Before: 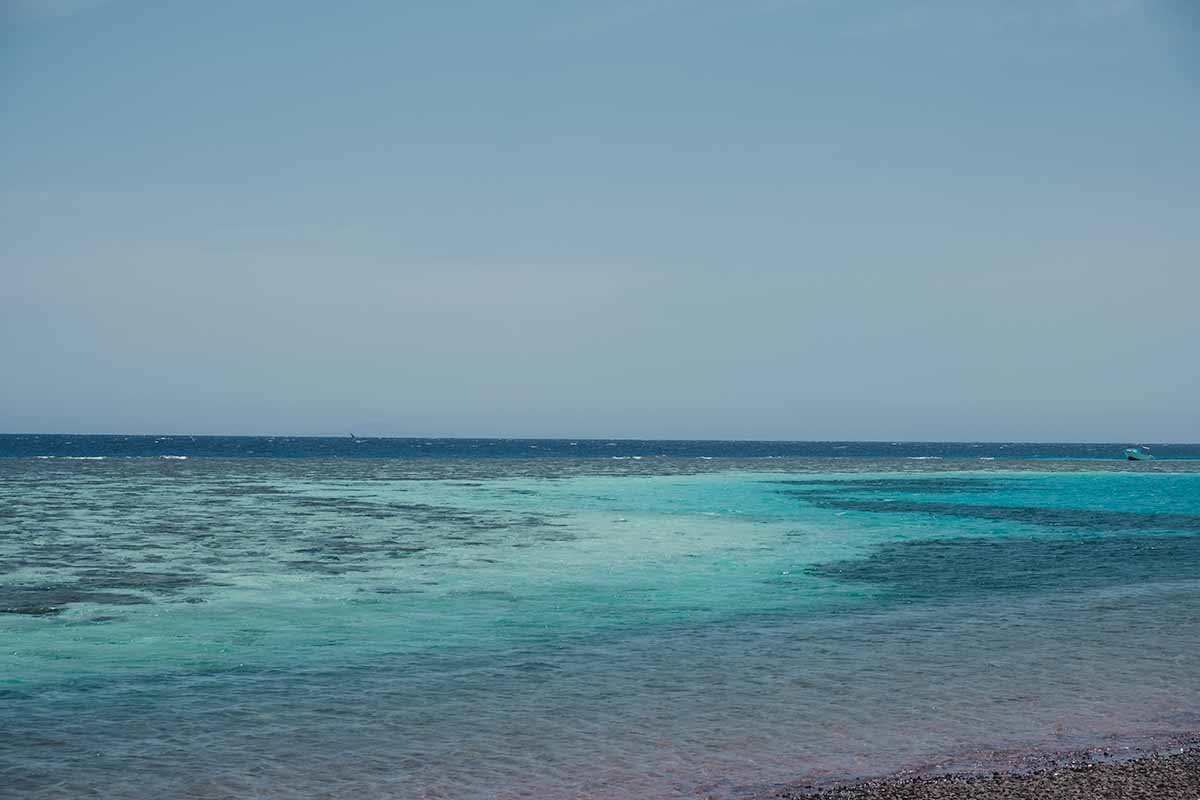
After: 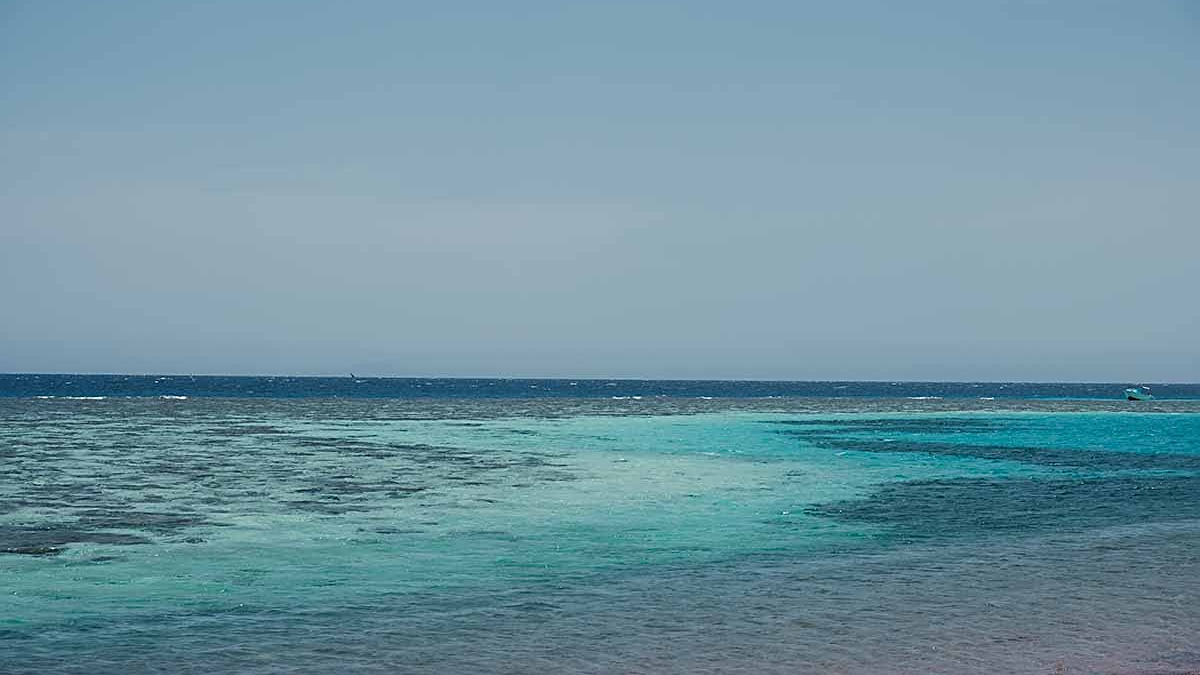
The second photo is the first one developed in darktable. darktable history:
crop: top 7.582%, bottom 7.968%
sharpen: on, module defaults
